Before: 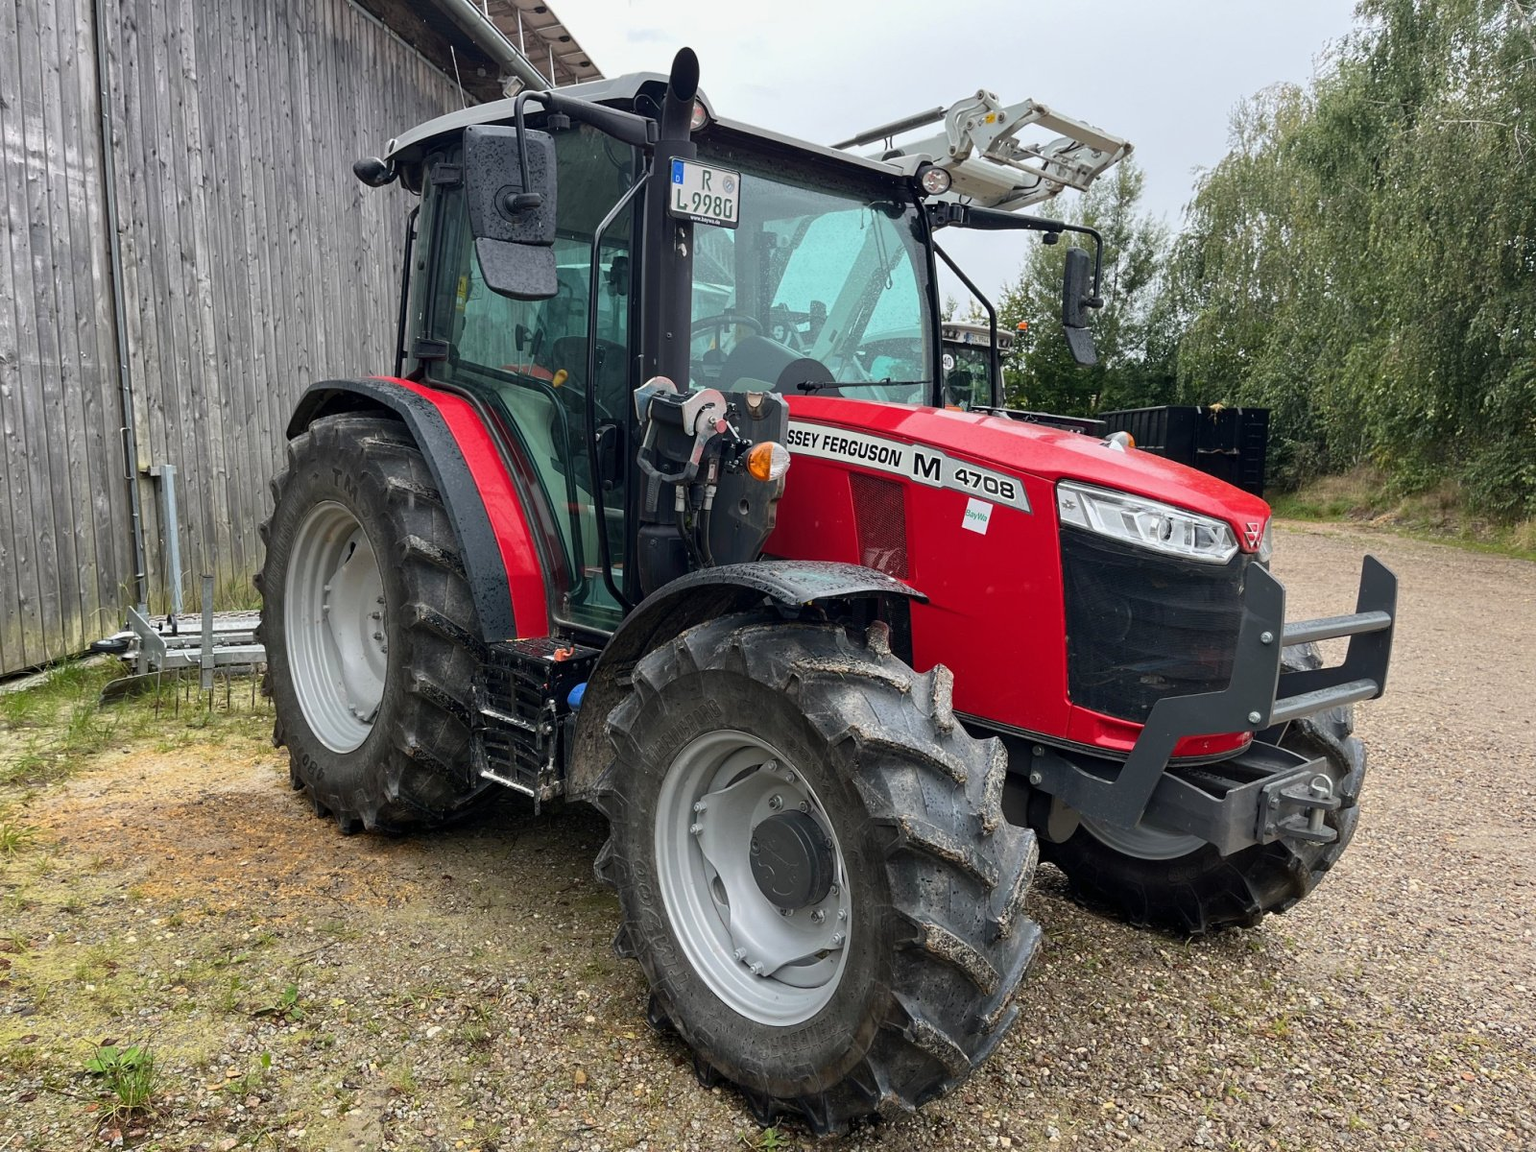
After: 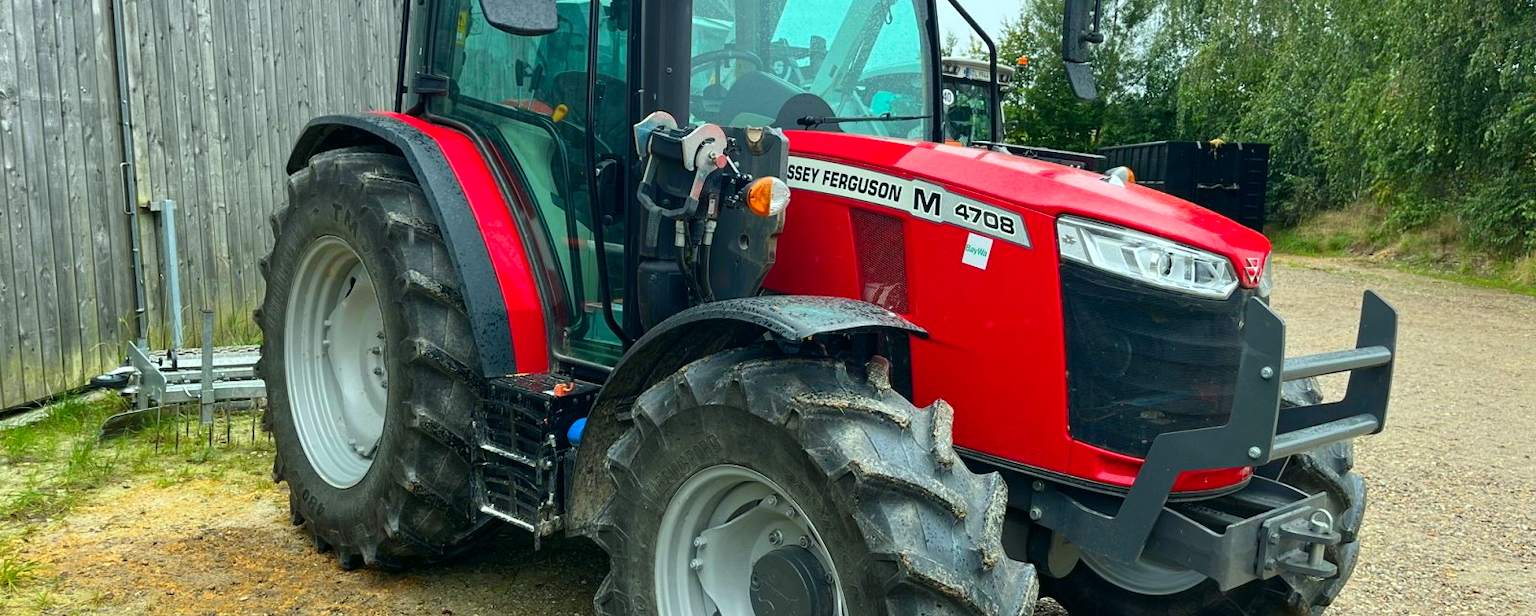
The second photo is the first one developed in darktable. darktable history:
crop and rotate: top 23.043%, bottom 23.437%
exposure: exposure 0.236 EV, compensate highlight preservation false
color correction: highlights a* -7.33, highlights b* 1.26, shadows a* -3.55, saturation 1.4
